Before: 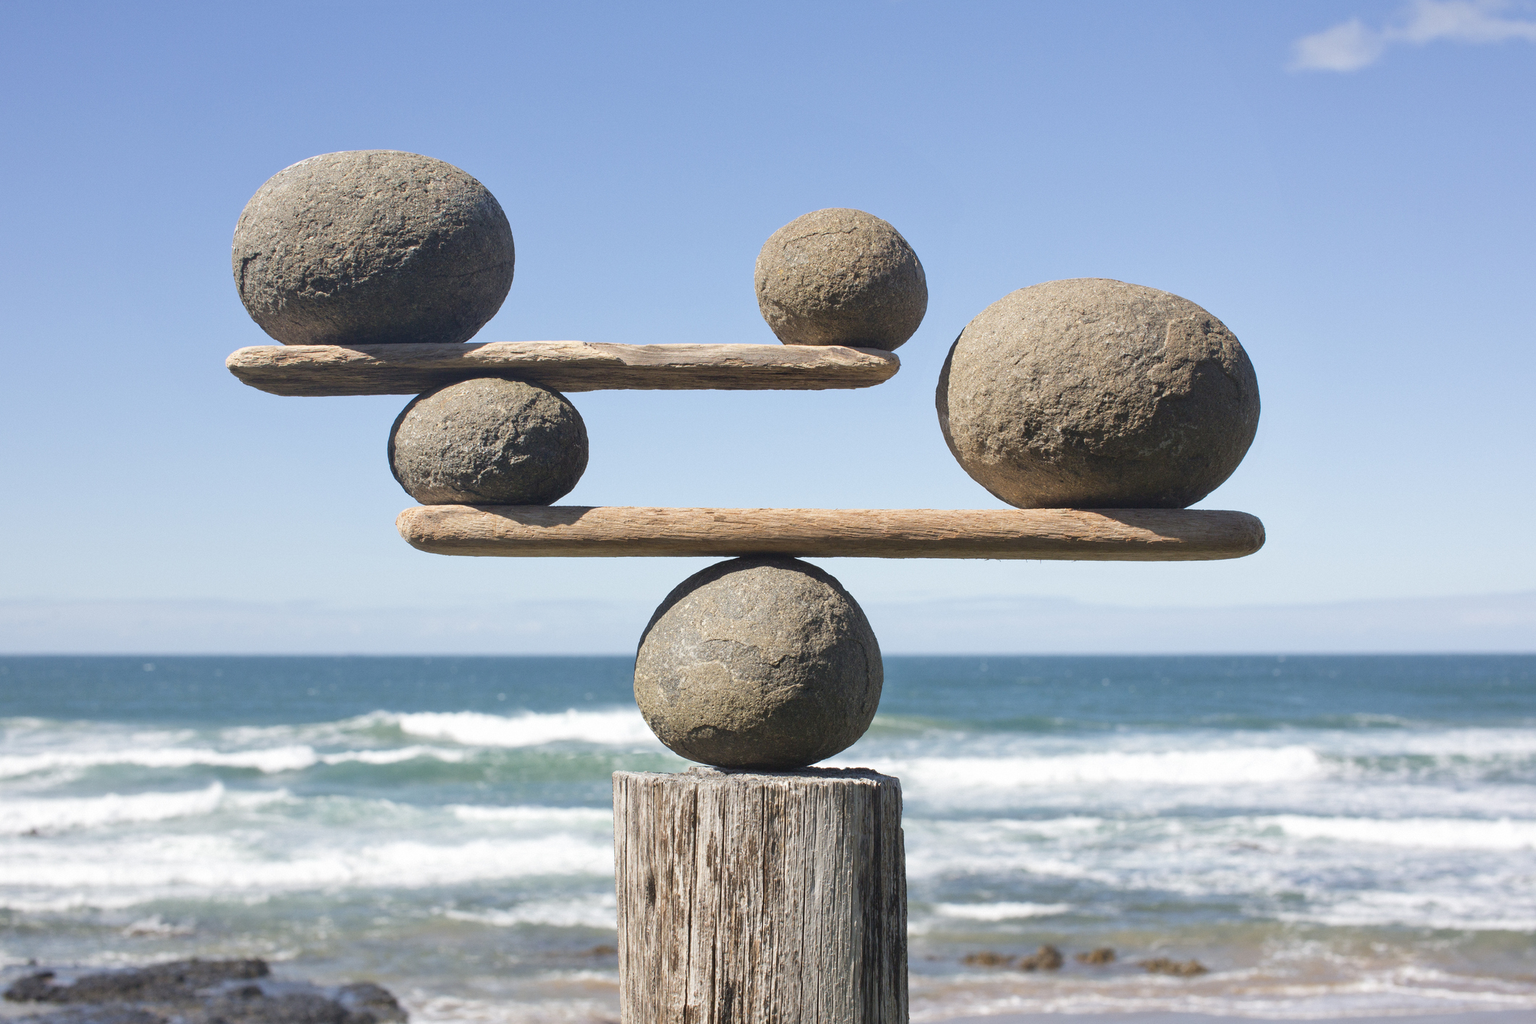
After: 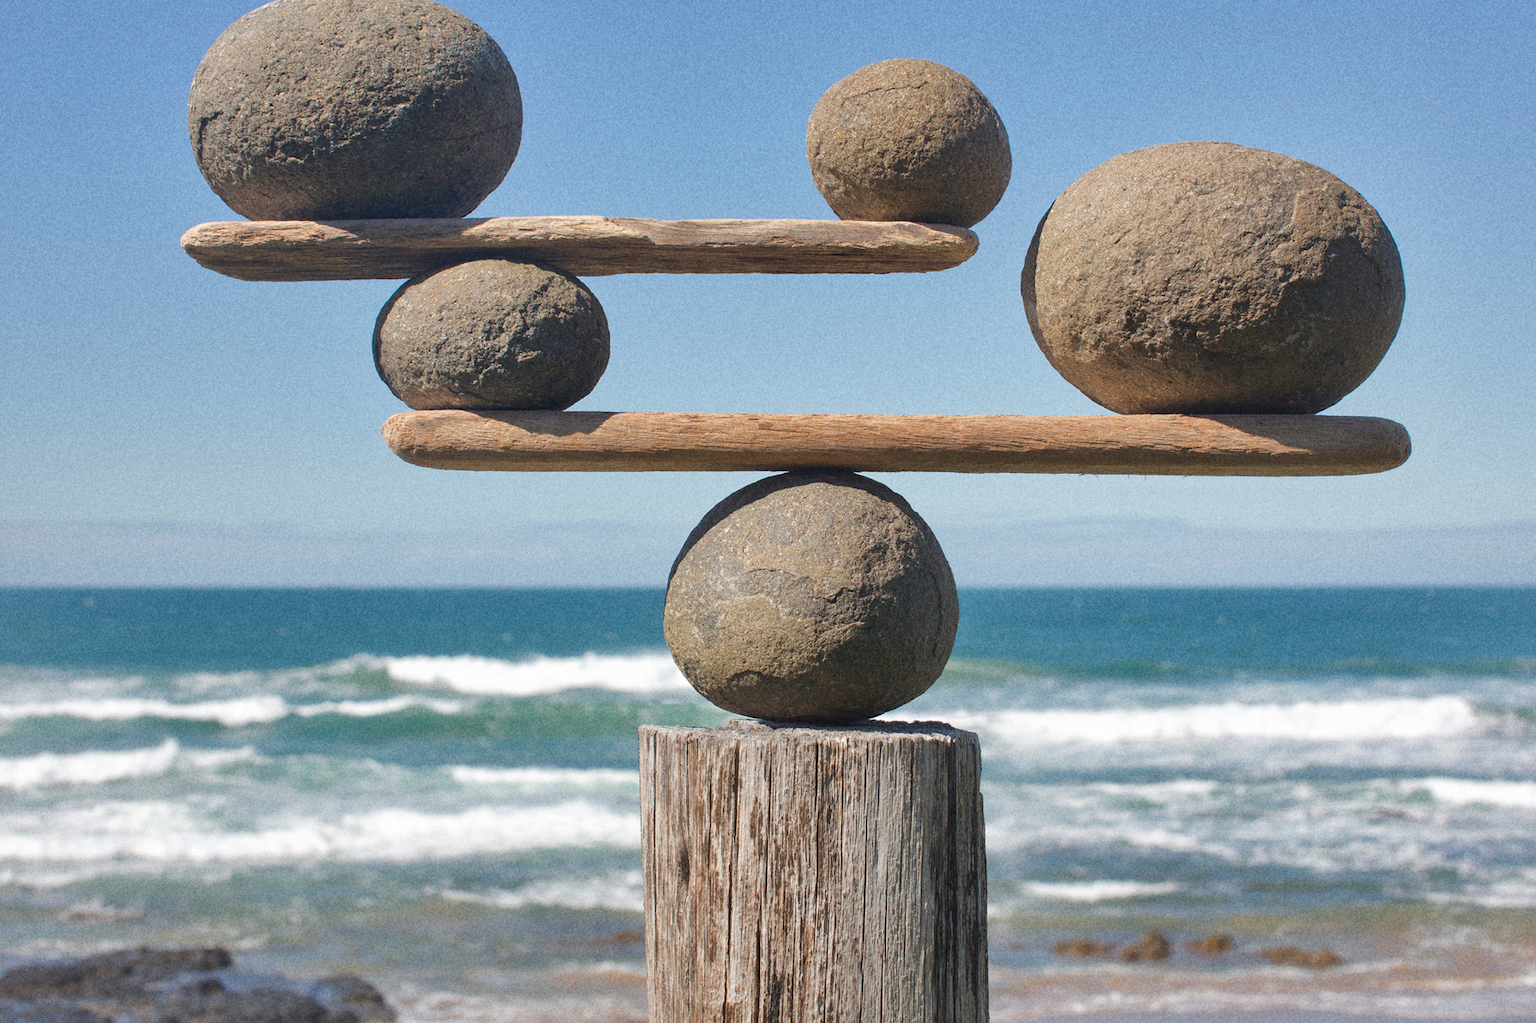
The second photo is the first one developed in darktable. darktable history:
grain: coarseness 22.88 ISO
crop and rotate: left 4.842%, top 15.51%, right 10.668%
shadows and highlights: shadows 40, highlights -60
